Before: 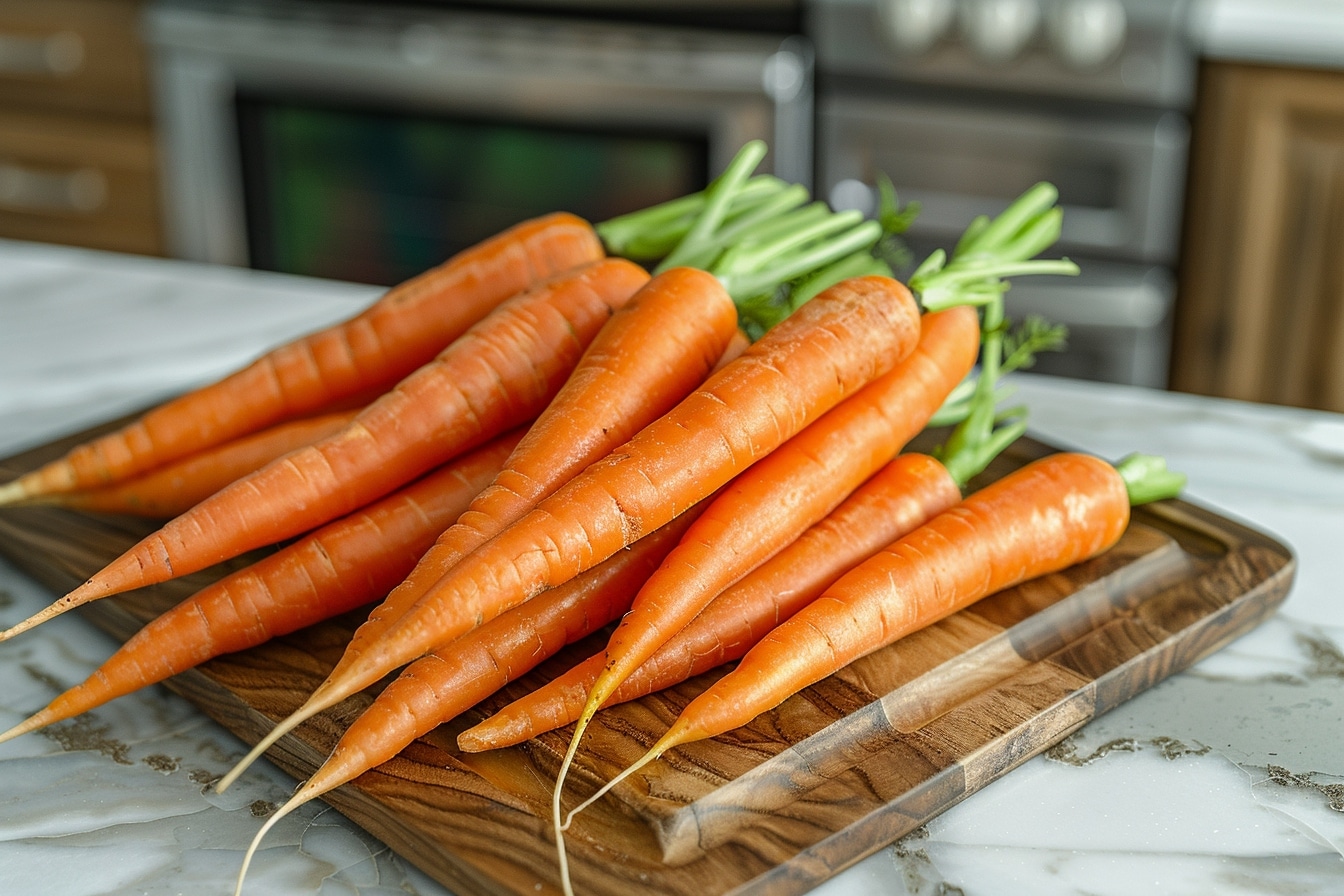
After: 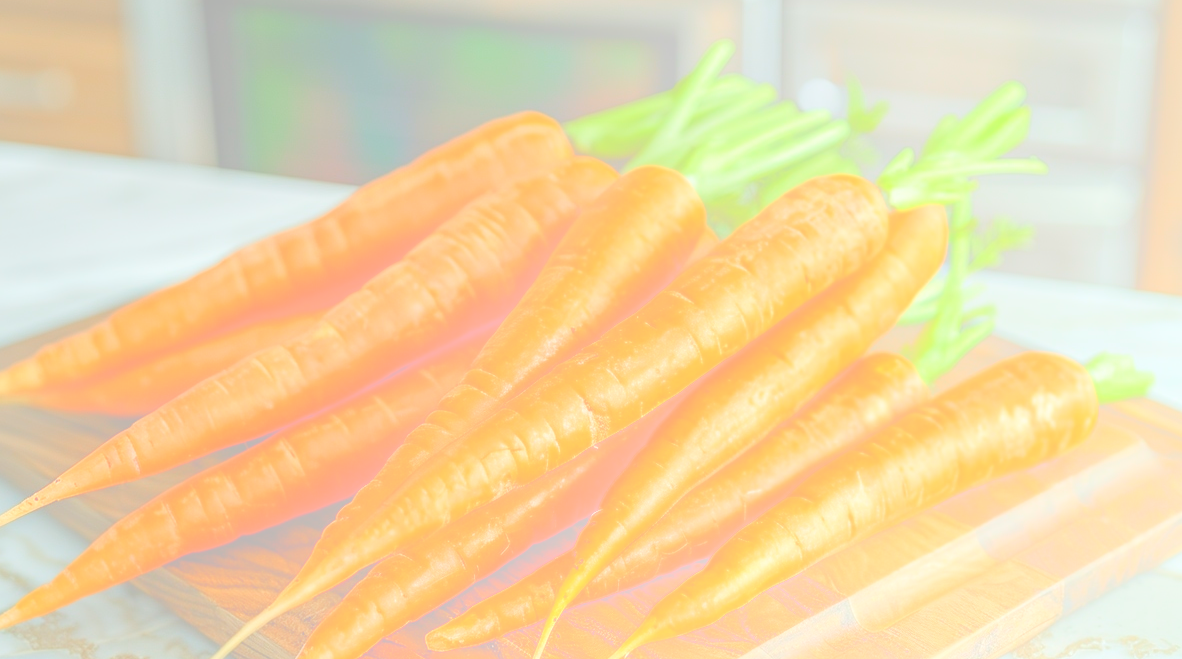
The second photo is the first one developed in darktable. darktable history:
crop and rotate: left 2.425%, top 11.305%, right 9.6%, bottom 15.08%
bloom: size 70%, threshold 25%, strength 70%
shadows and highlights: shadows 20.91, highlights -82.73, soften with gaussian
